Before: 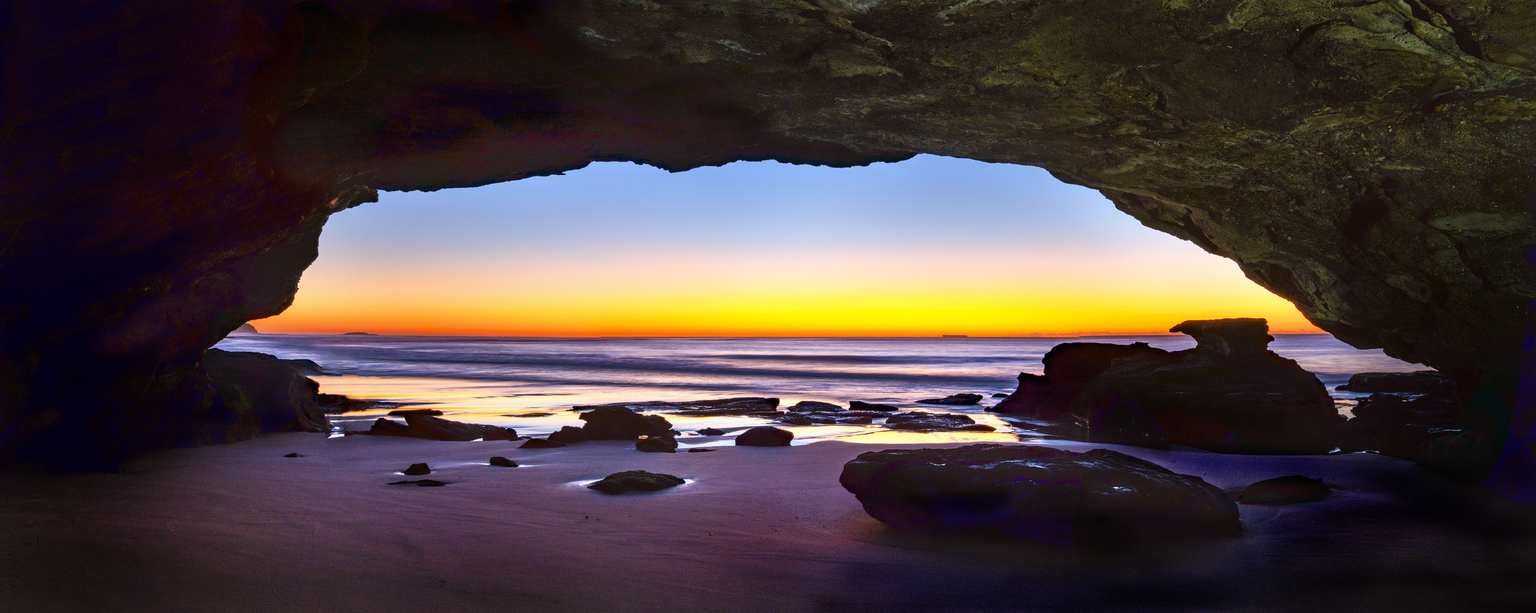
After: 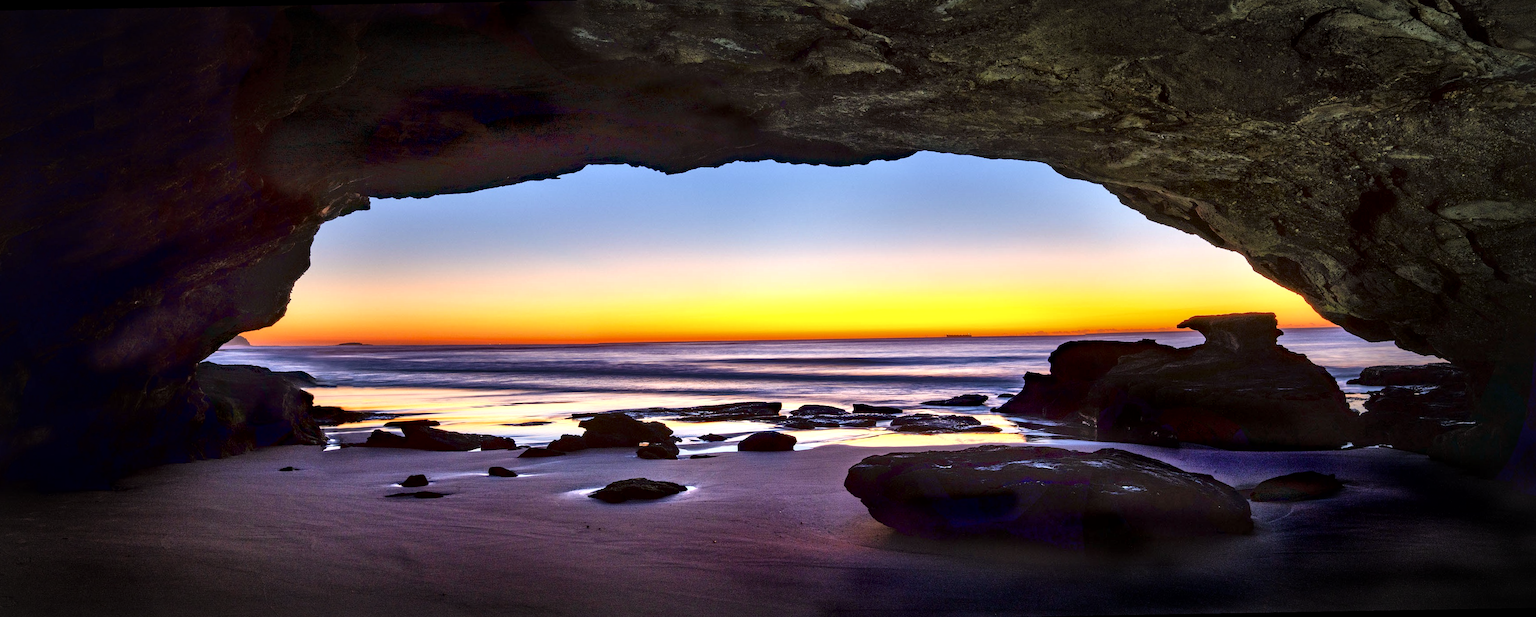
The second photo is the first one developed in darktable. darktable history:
vignetting: fall-off radius 70%, automatic ratio true
local contrast: mode bilateral grid, contrast 70, coarseness 75, detail 180%, midtone range 0.2
rotate and perspective: rotation -1°, crop left 0.011, crop right 0.989, crop top 0.025, crop bottom 0.975
